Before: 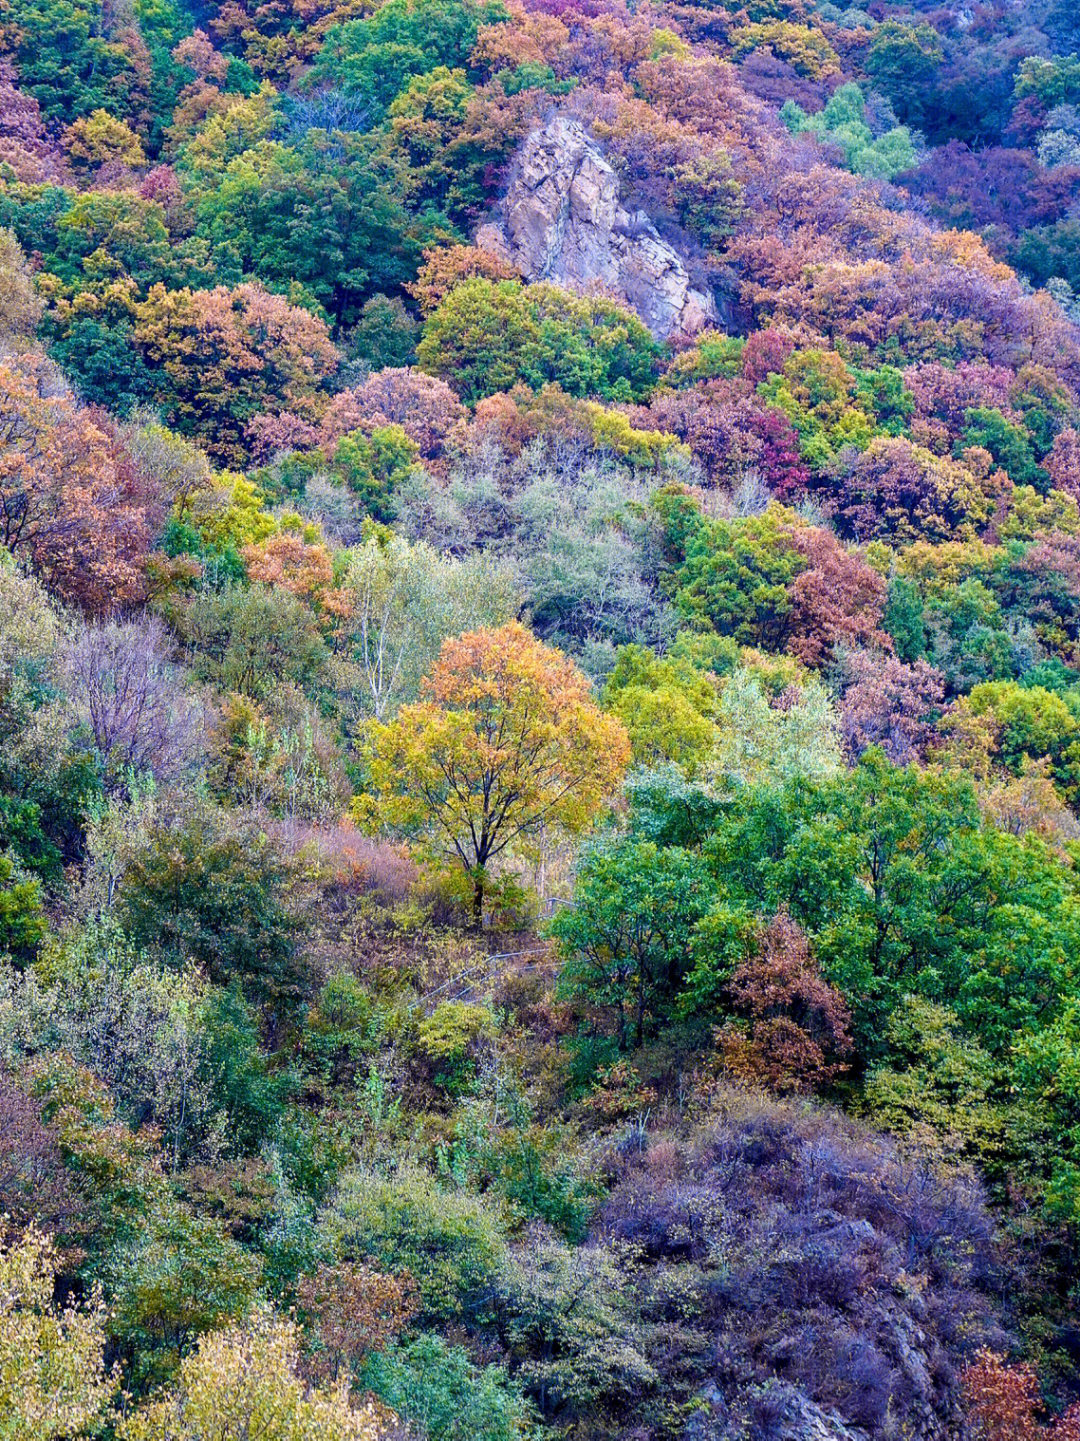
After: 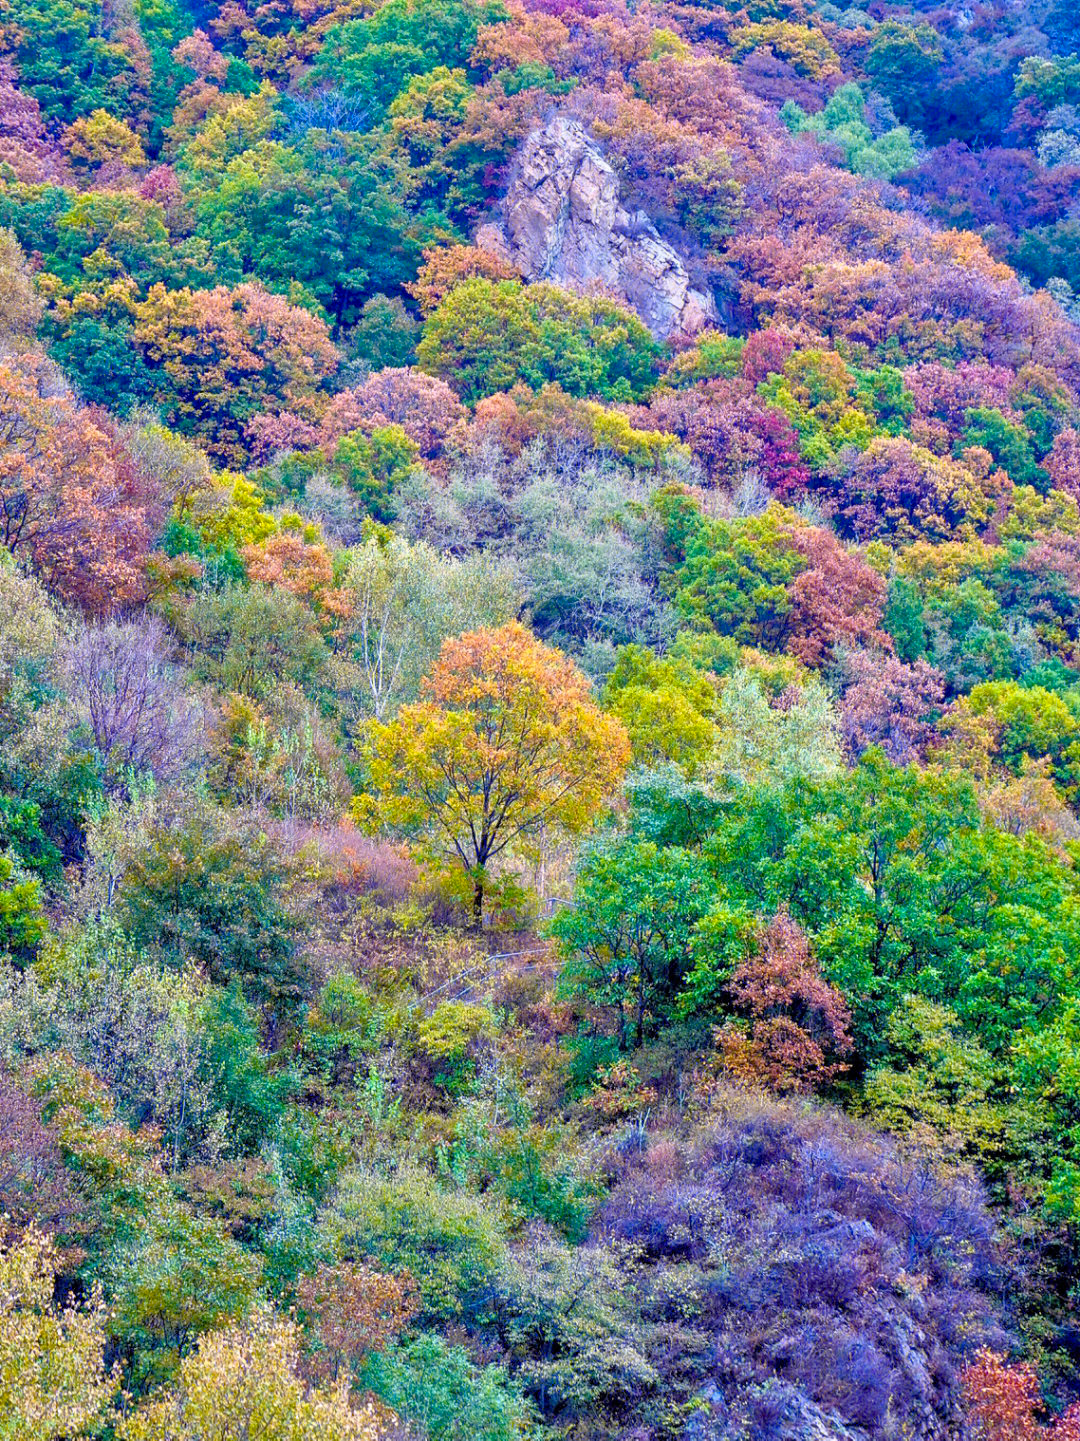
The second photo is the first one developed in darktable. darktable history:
tone equalizer: -7 EV 0.155 EV, -6 EV 0.584 EV, -5 EV 1.16 EV, -4 EV 1.31 EV, -3 EV 1.17 EV, -2 EV 0.6 EV, -1 EV 0.148 EV
color balance rgb: highlights gain › chroma 0.211%, highlights gain › hue 332.44°, linear chroma grading › global chroma 14.805%, perceptual saturation grading › global saturation -0.016%
